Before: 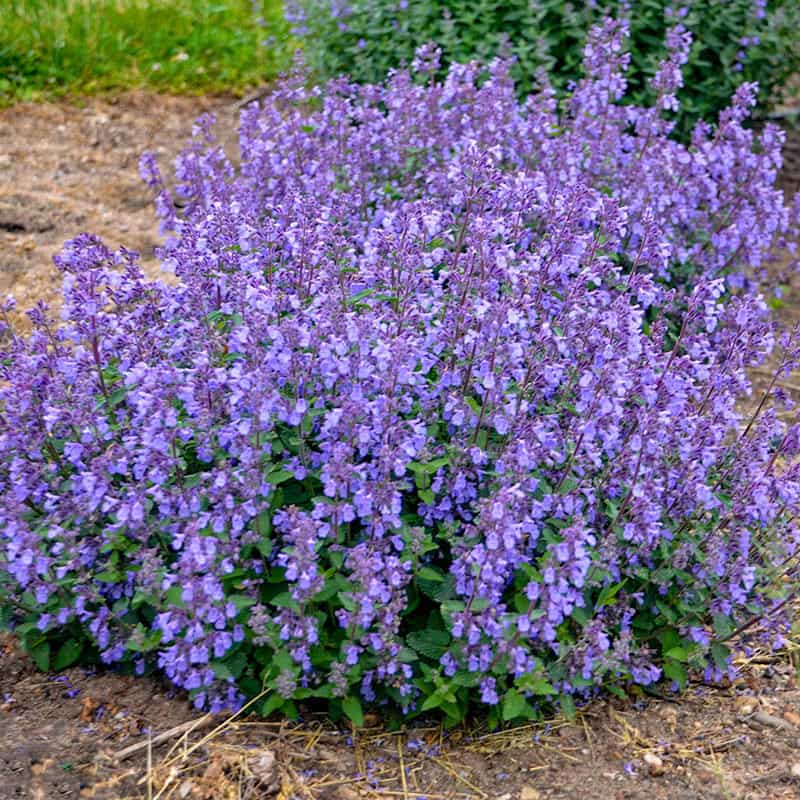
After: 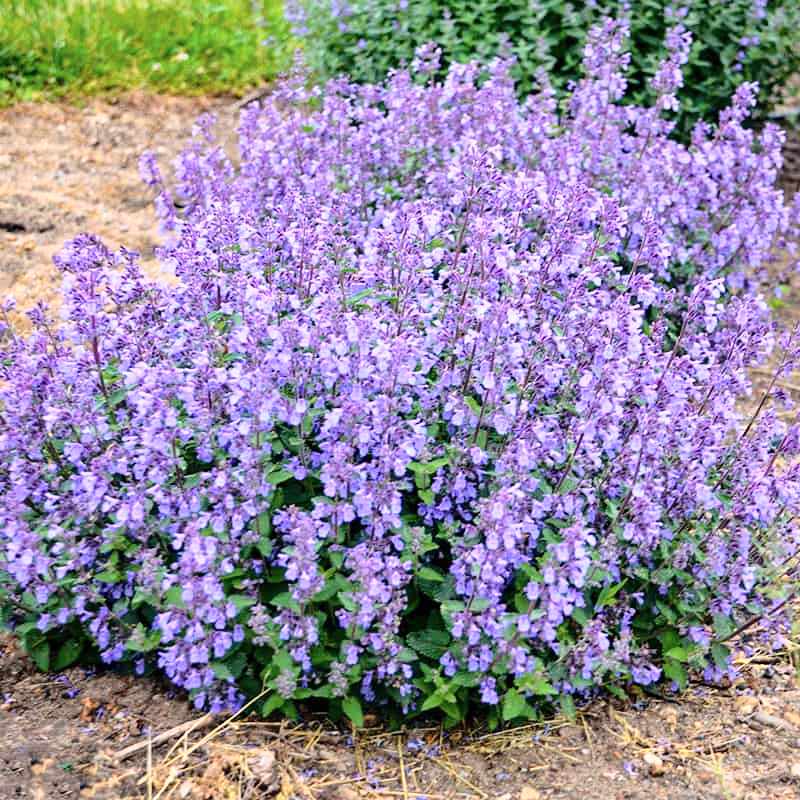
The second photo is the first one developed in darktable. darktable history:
base curve: curves: ch0 [(0, 0) (0.028, 0.03) (0.121, 0.232) (0.46, 0.748) (0.859, 0.968) (1, 1)]
contrast brightness saturation: saturation -0.105
